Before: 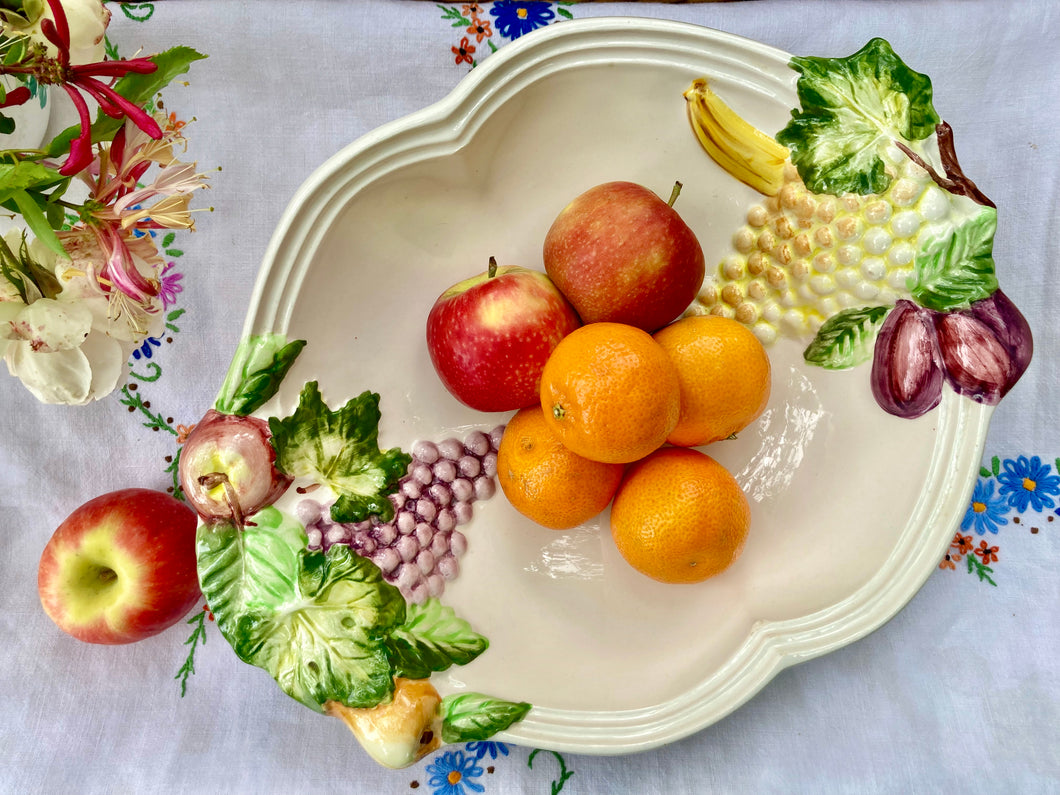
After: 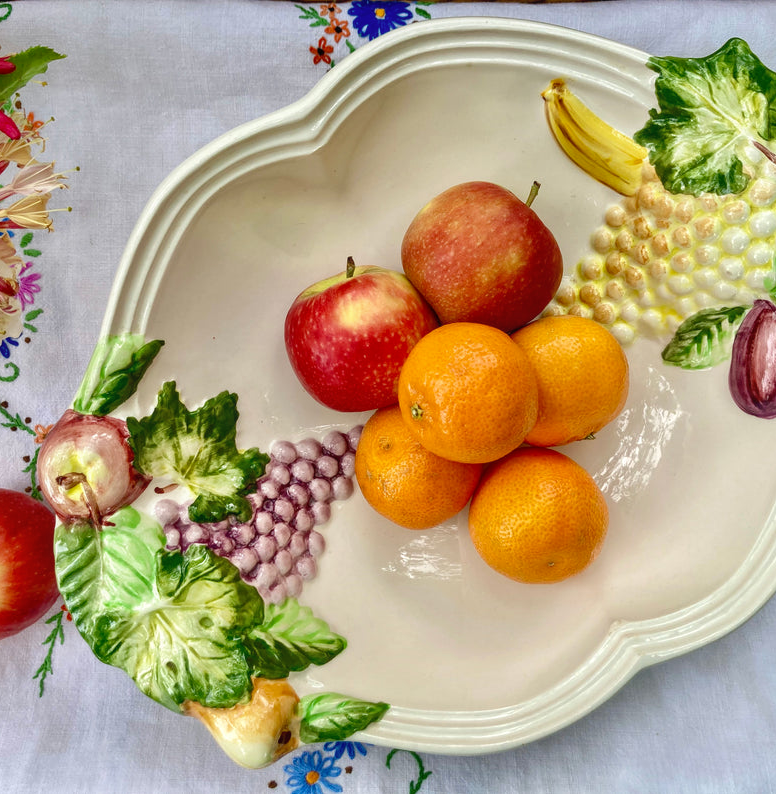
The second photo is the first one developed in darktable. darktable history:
local contrast: detail 110%
crop: left 13.443%, right 13.31%
